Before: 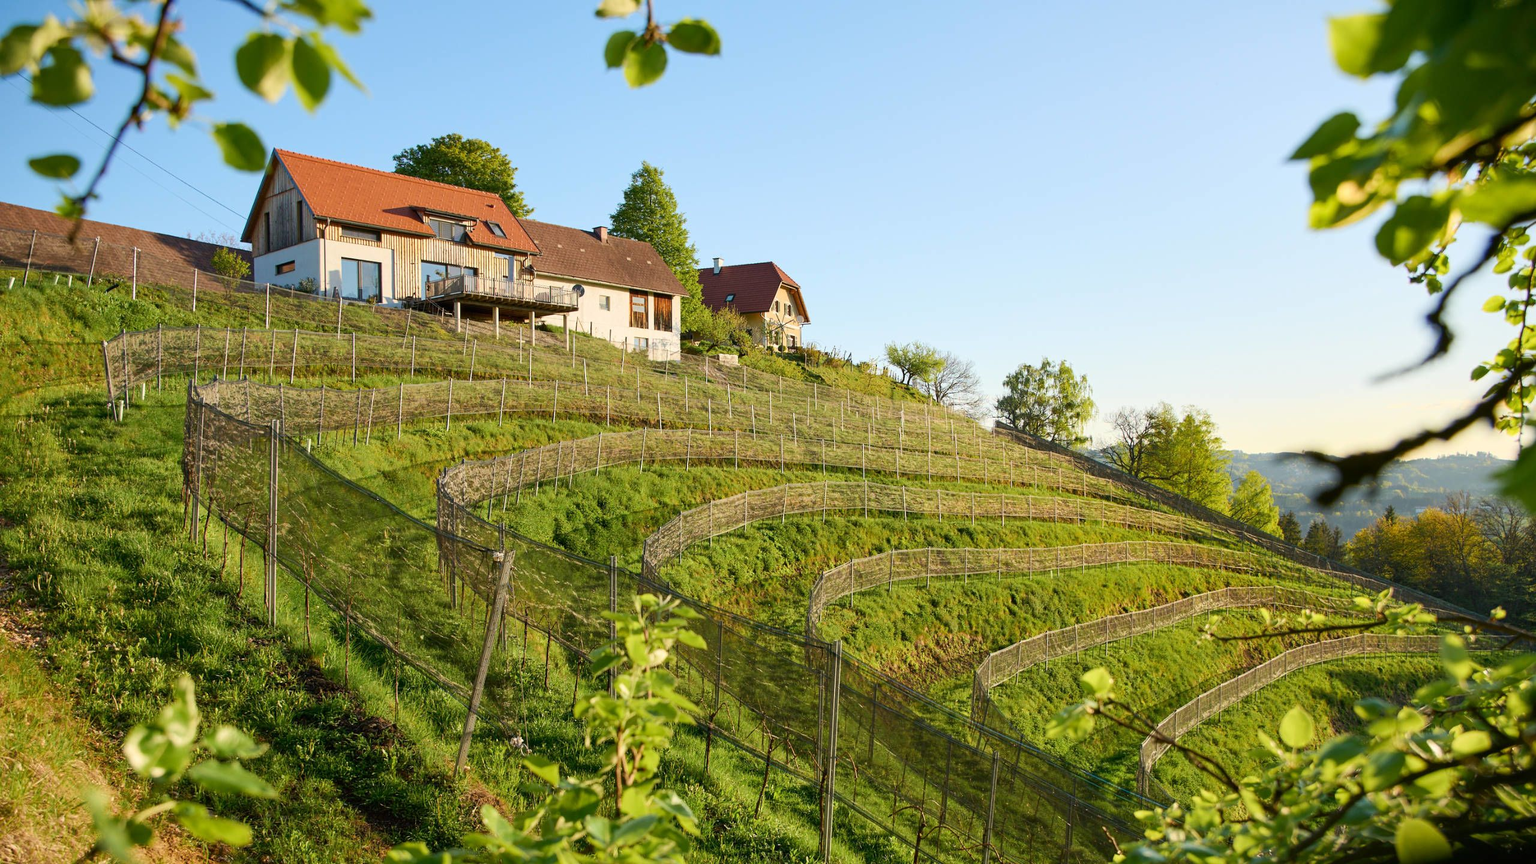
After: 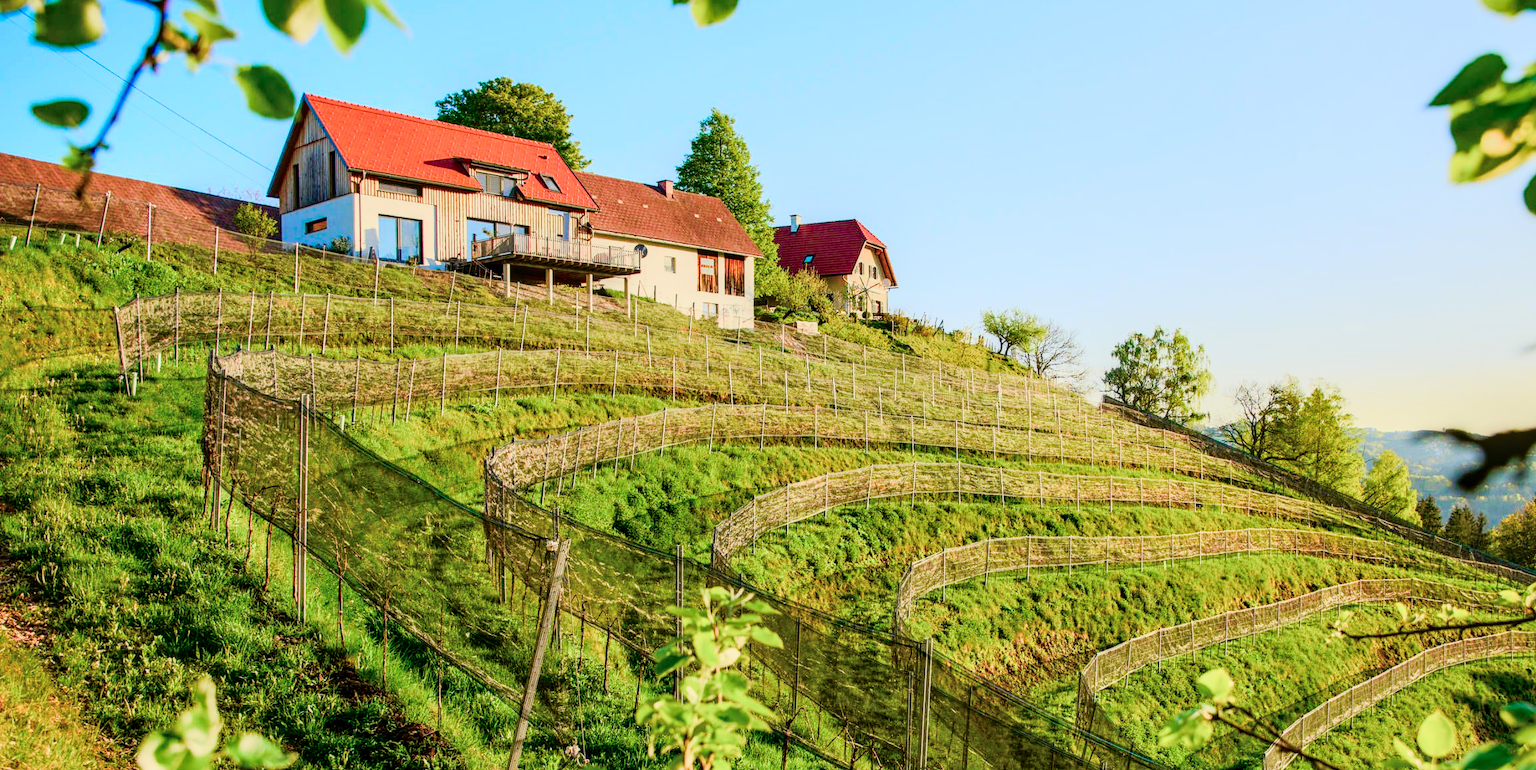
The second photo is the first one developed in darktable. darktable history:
crop: top 7.49%, right 9.717%, bottom 11.943%
contrast brightness saturation: contrast 0.2, brightness 0.16, saturation 0.22
local contrast: detail 130%
color balance rgb: perceptual saturation grading › global saturation 24.74%, perceptual saturation grading › highlights -51.22%, perceptual saturation grading › mid-tones 19.16%, perceptual saturation grading › shadows 60.98%, global vibrance 50%
tone curve: curves: ch0 [(0, 0.009) (0.105, 0.054) (0.195, 0.132) (0.289, 0.278) (0.384, 0.391) (0.513, 0.53) (0.66, 0.667) (0.895, 0.863) (1, 0.919)]; ch1 [(0, 0) (0.161, 0.092) (0.35, 0.33) (0.403, 0.395) (0.456, 0.469) (0.502, 0.499) (0.519, 0.514) (0.576, 0.584) (0.642, 0.658) (0.701, 0.742) (1, 0.942)]; ch2 [(0, 0) (0.371, 0.362) (0.437, 0.437) (0.501, 0.5) (0.53, 0.528) (0.569, 0.564) (0.619, 0.58) (0.883, 0.752) (1, 0.929)], color space Lab, independent channels, preserve colors none
